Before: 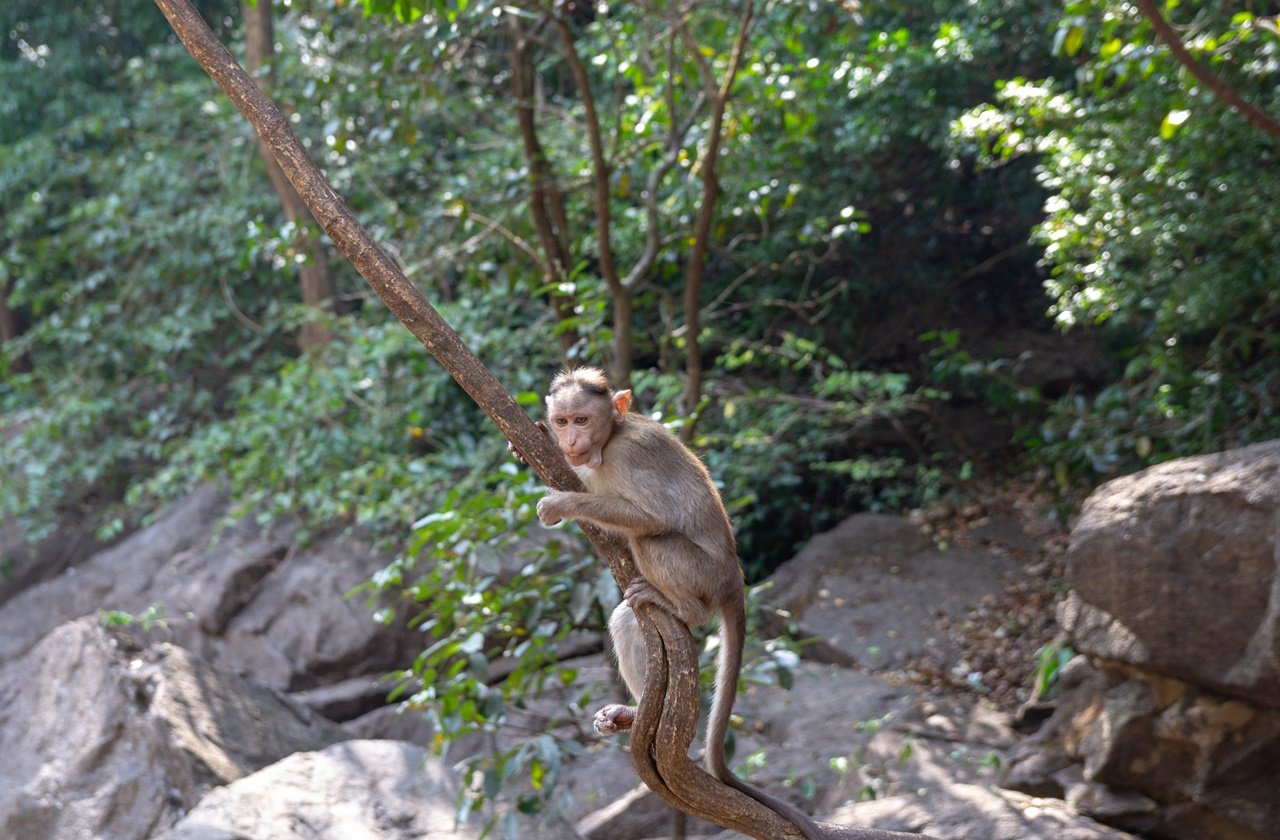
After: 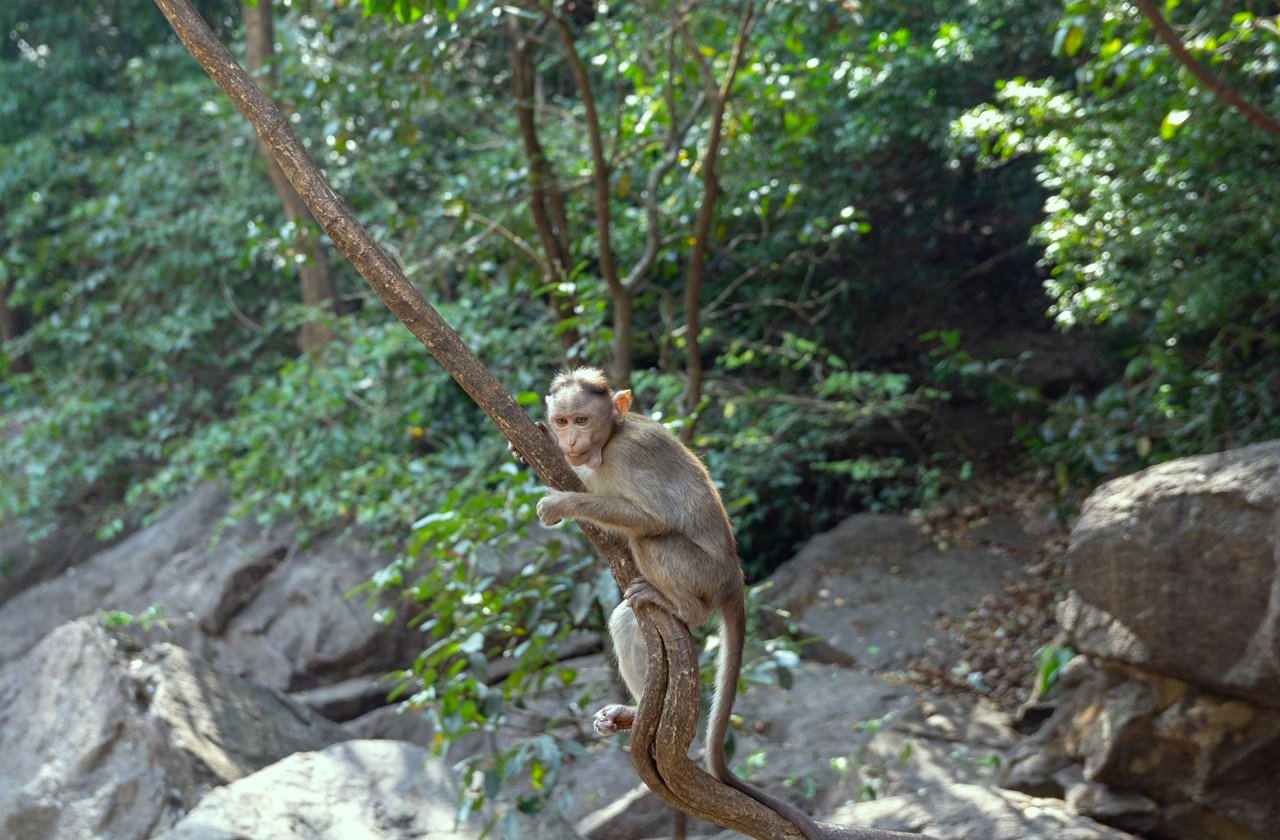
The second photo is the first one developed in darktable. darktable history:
color correction: highlights a* -8.34, highlights b* 3.3
